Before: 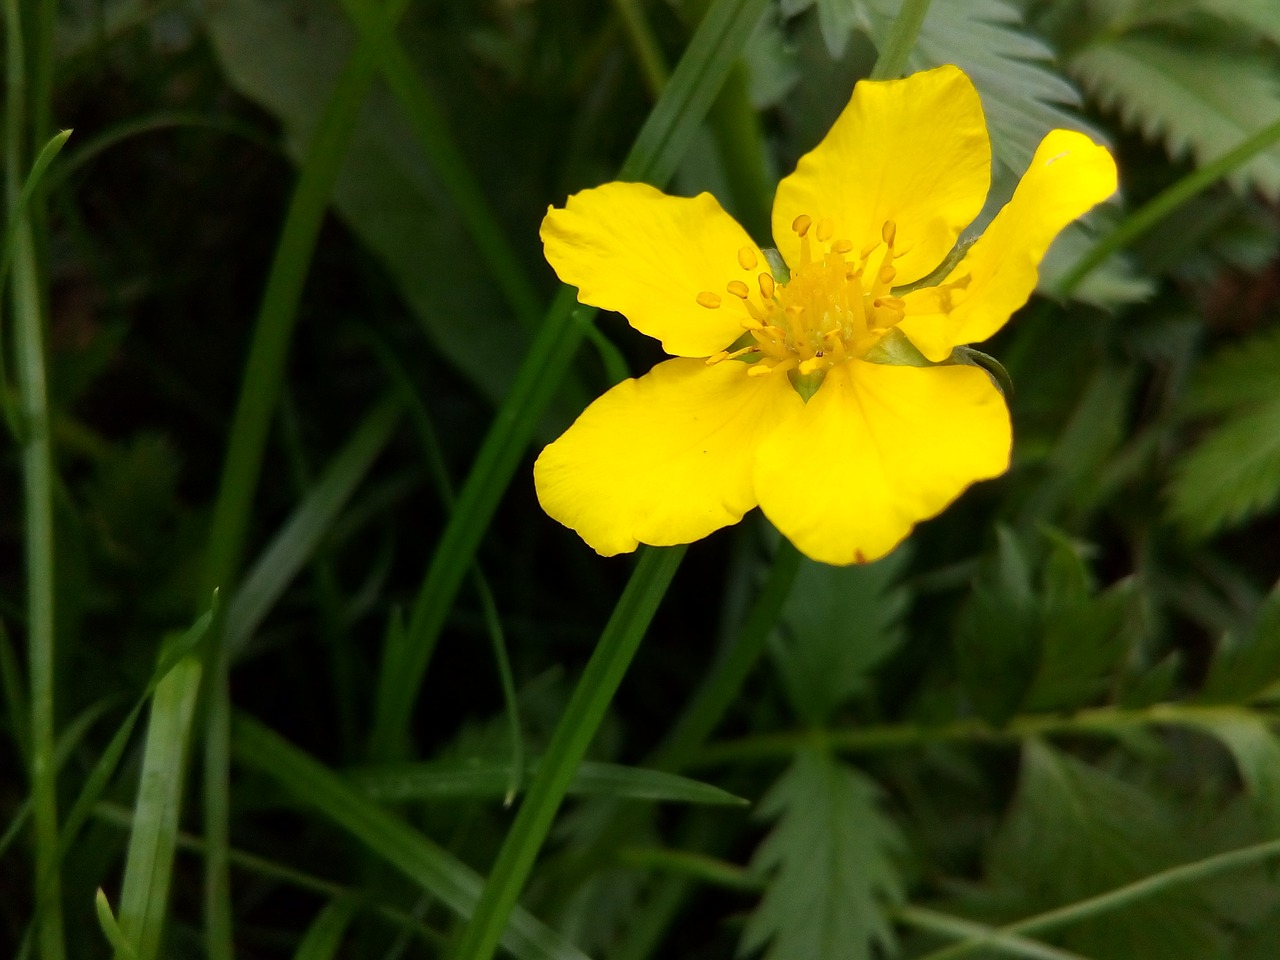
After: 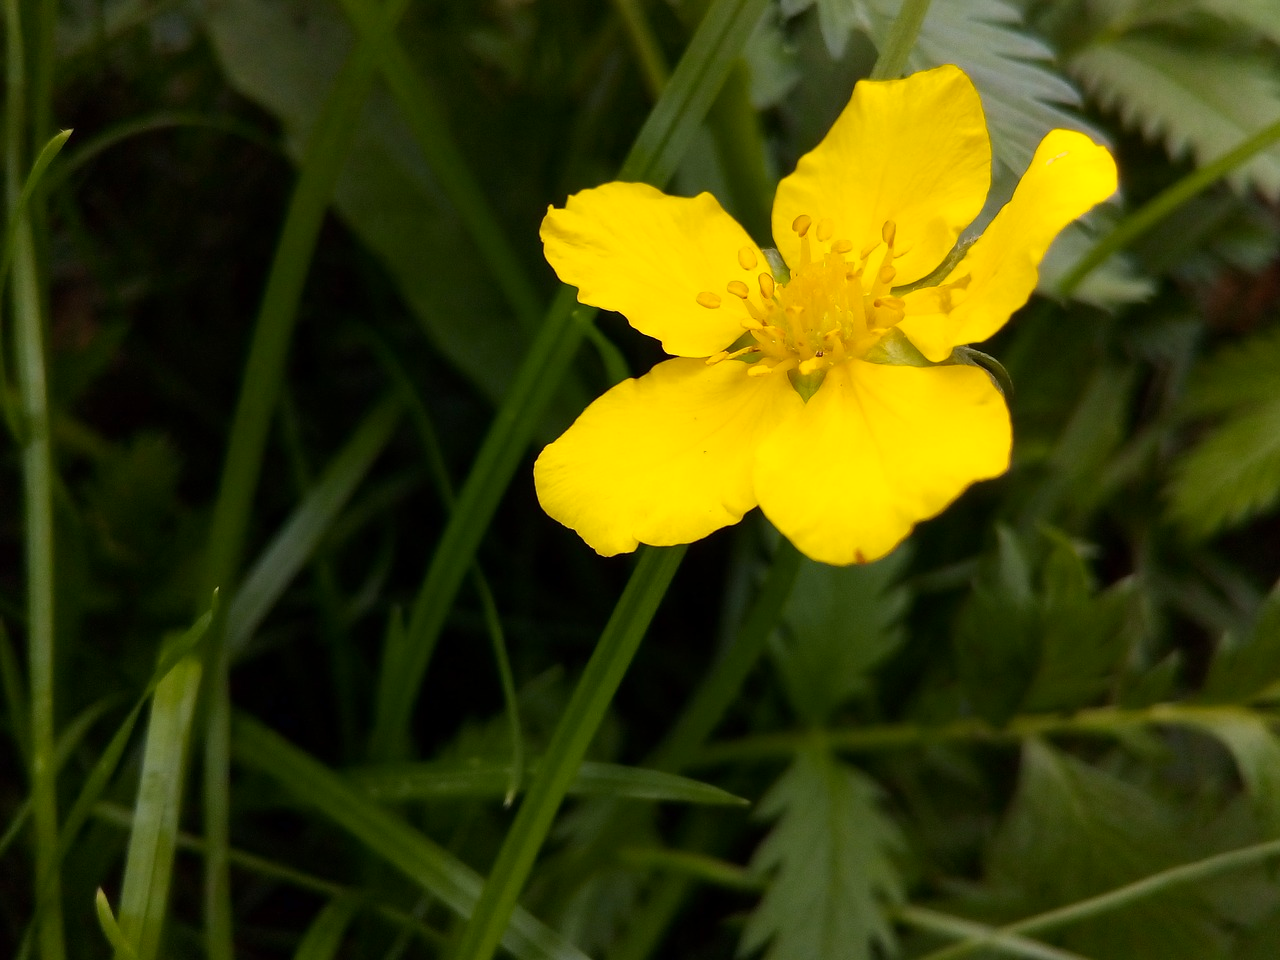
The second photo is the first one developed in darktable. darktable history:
color zones: curves: ch0 [(0.254, 0.492) (0.724, 0.62)]; ch1 [(0.25, 0.528) (0.719, 0.796)]; ch2 [(0, 0.472) (0.25, 0.5) (0.73, 0.184)]
white balance: red 1.05, blue 1.072
